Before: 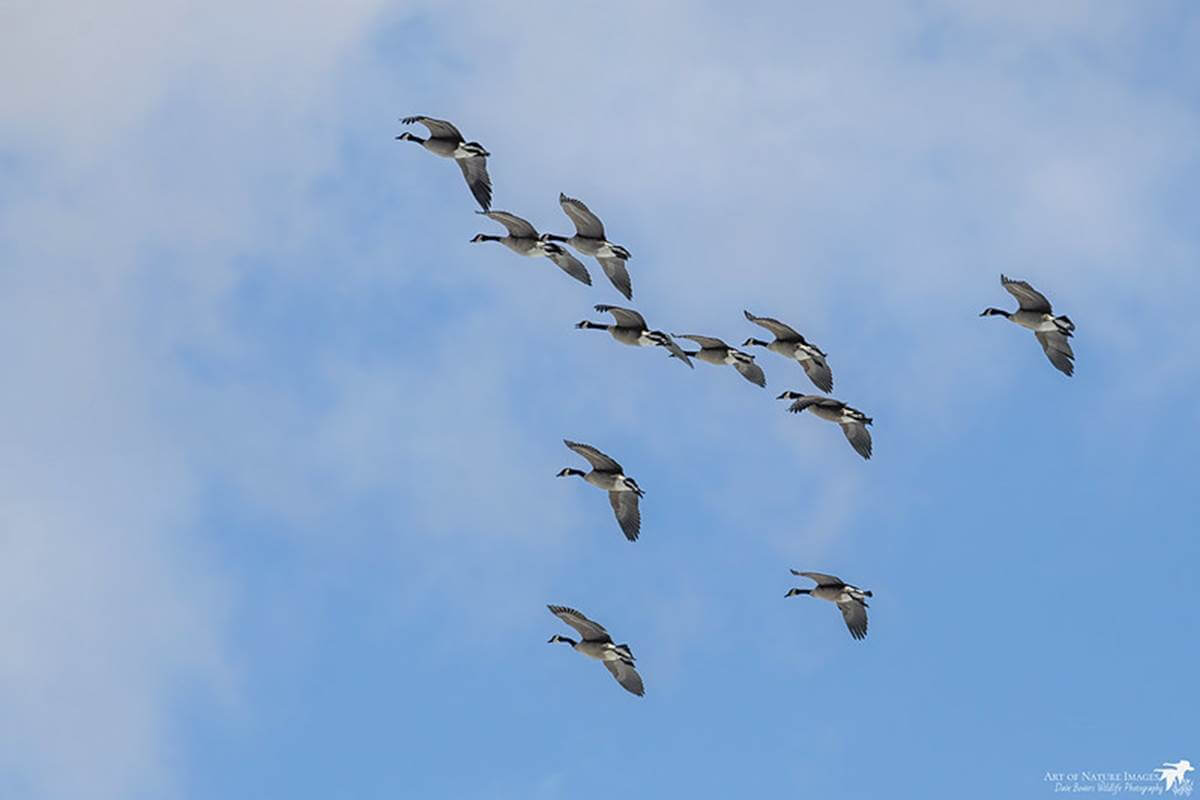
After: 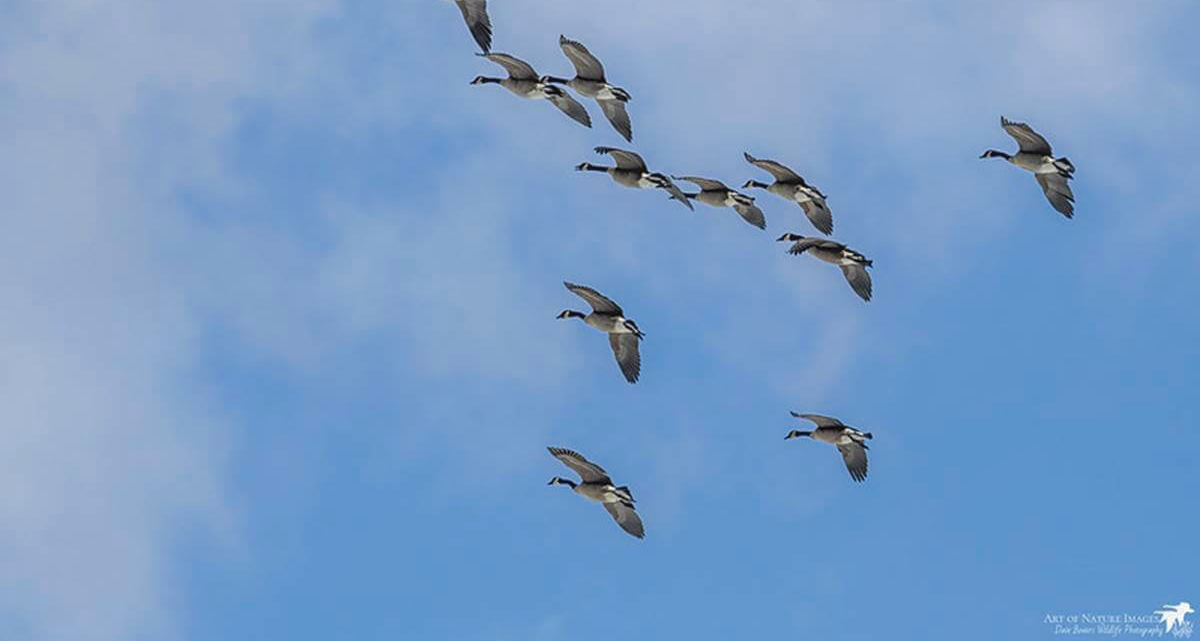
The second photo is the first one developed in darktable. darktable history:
local contrast: detail 110%
color balance rgb: perceptual saturation grading › global saturation 0.168%, global vibrance 20%
crop and rotate: top 19.864%
color zones: curves: ch0 [(0, 0.5) (0.143, 0.5) (0.286, 0.5) (0.429, 0.495) (0.571, 0.437) (0.714, 0.44) (0.857, 0.496) (1, 0.5)]
